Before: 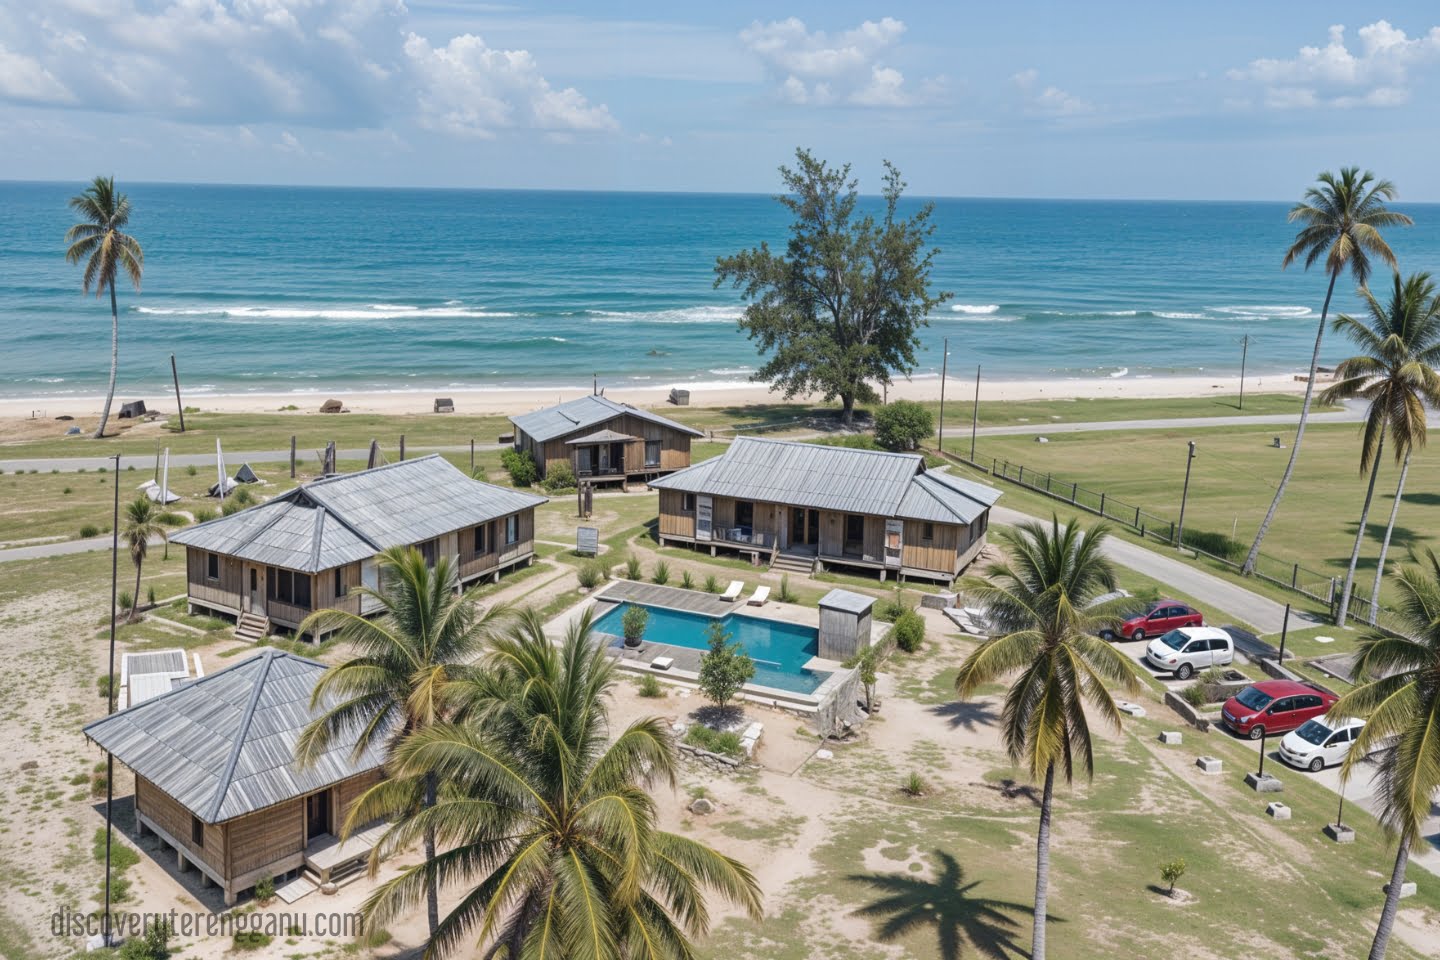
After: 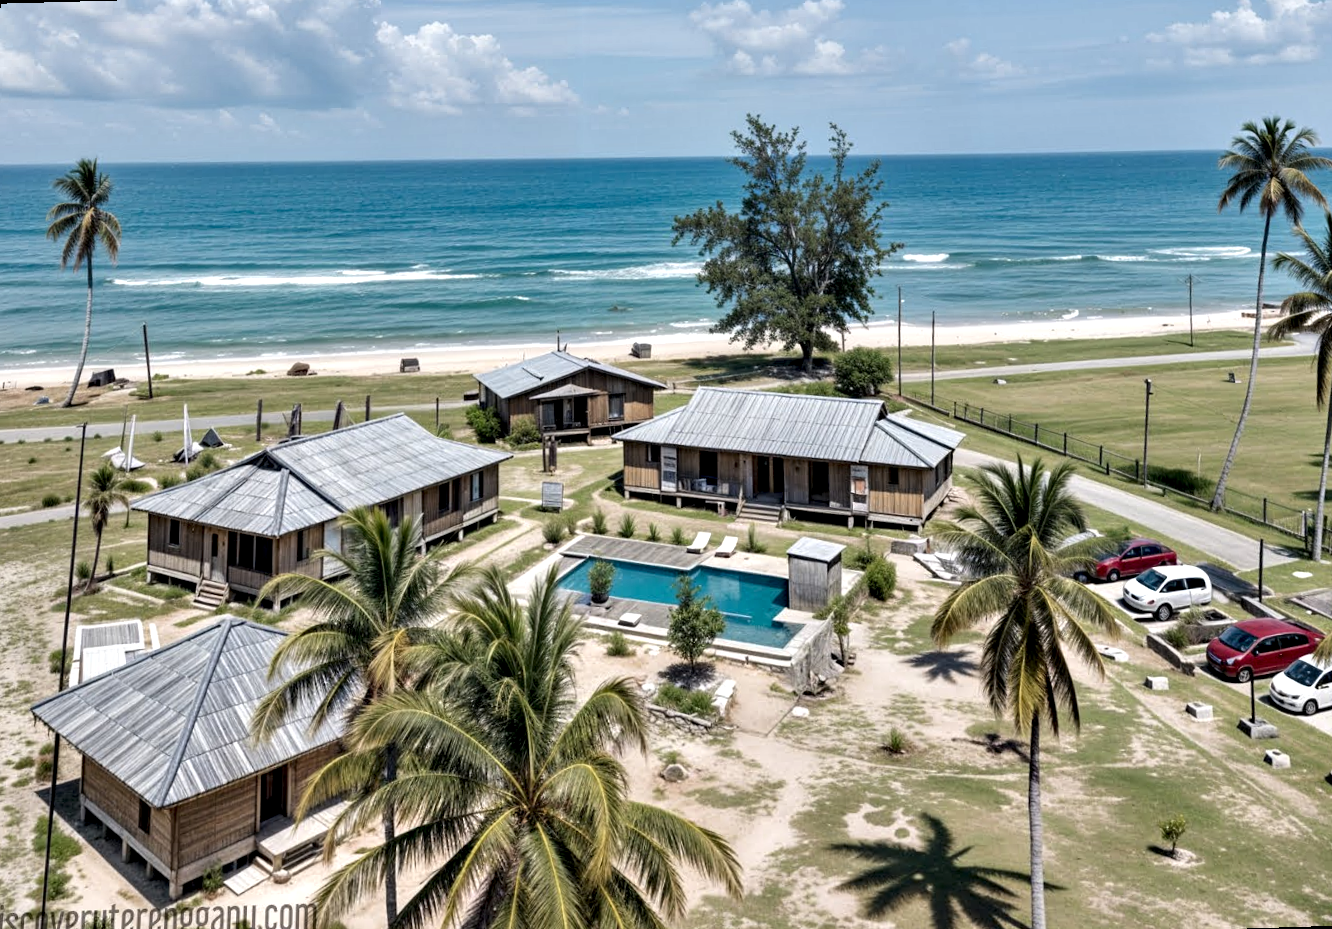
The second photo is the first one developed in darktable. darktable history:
rotate and perspective: rotation -1.68°, lens shift (vertical) -0.146, crop left 0.049, crop right 0.912, crop top 0.032, crop bottom 0.96
contrast equalizer: y [[0.601, 0.6, 0.598, 0.598, 0.6, 0.601], [0.5 ×6], [0.5 ×6], [0 ×6], [0 ×6]]
